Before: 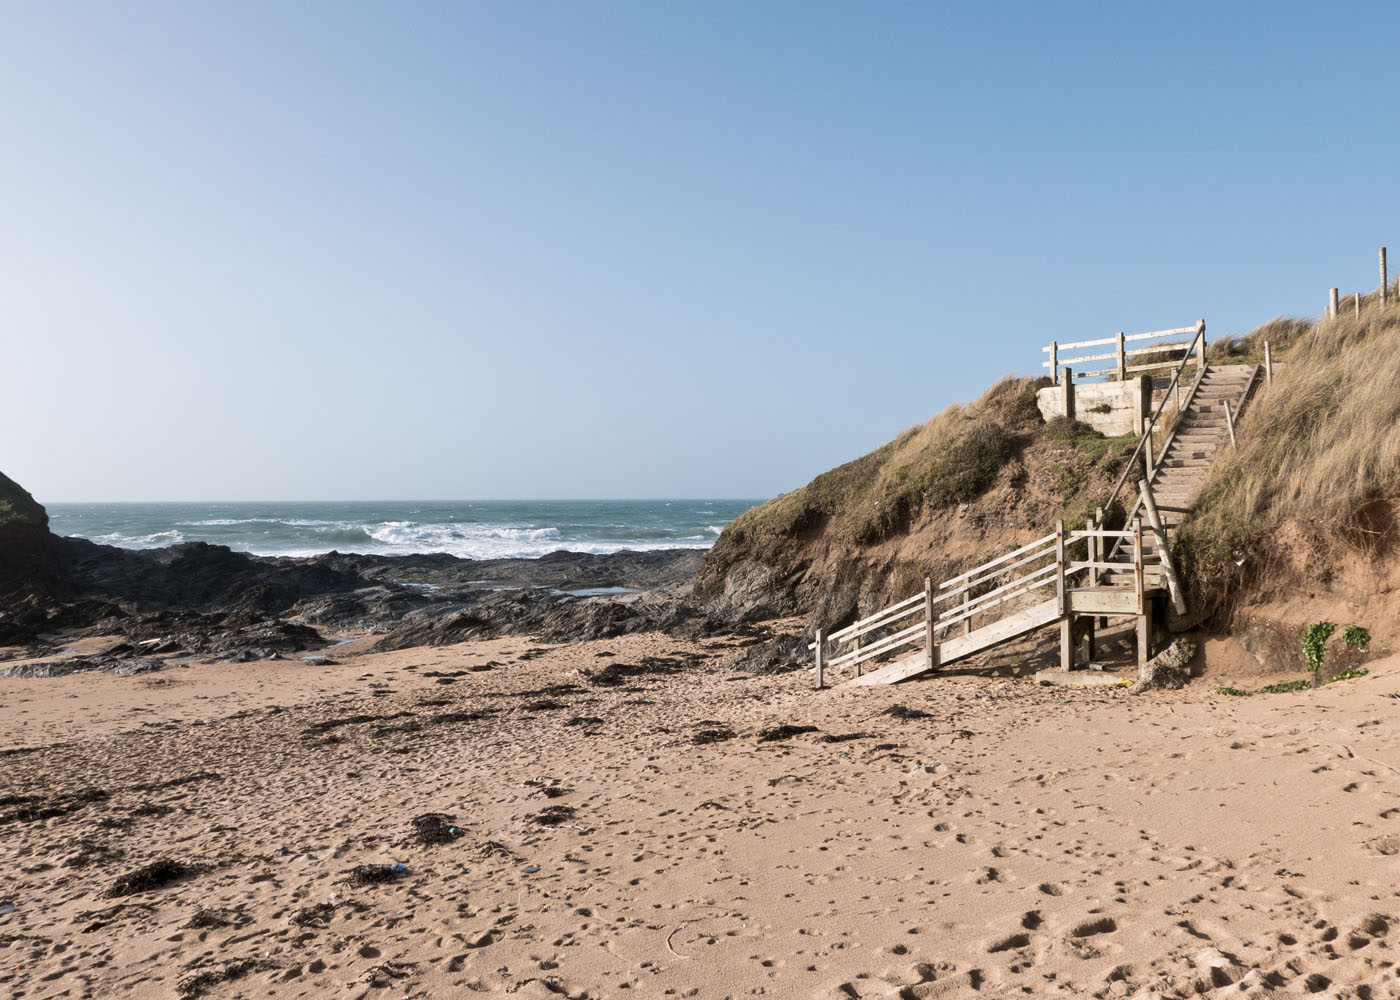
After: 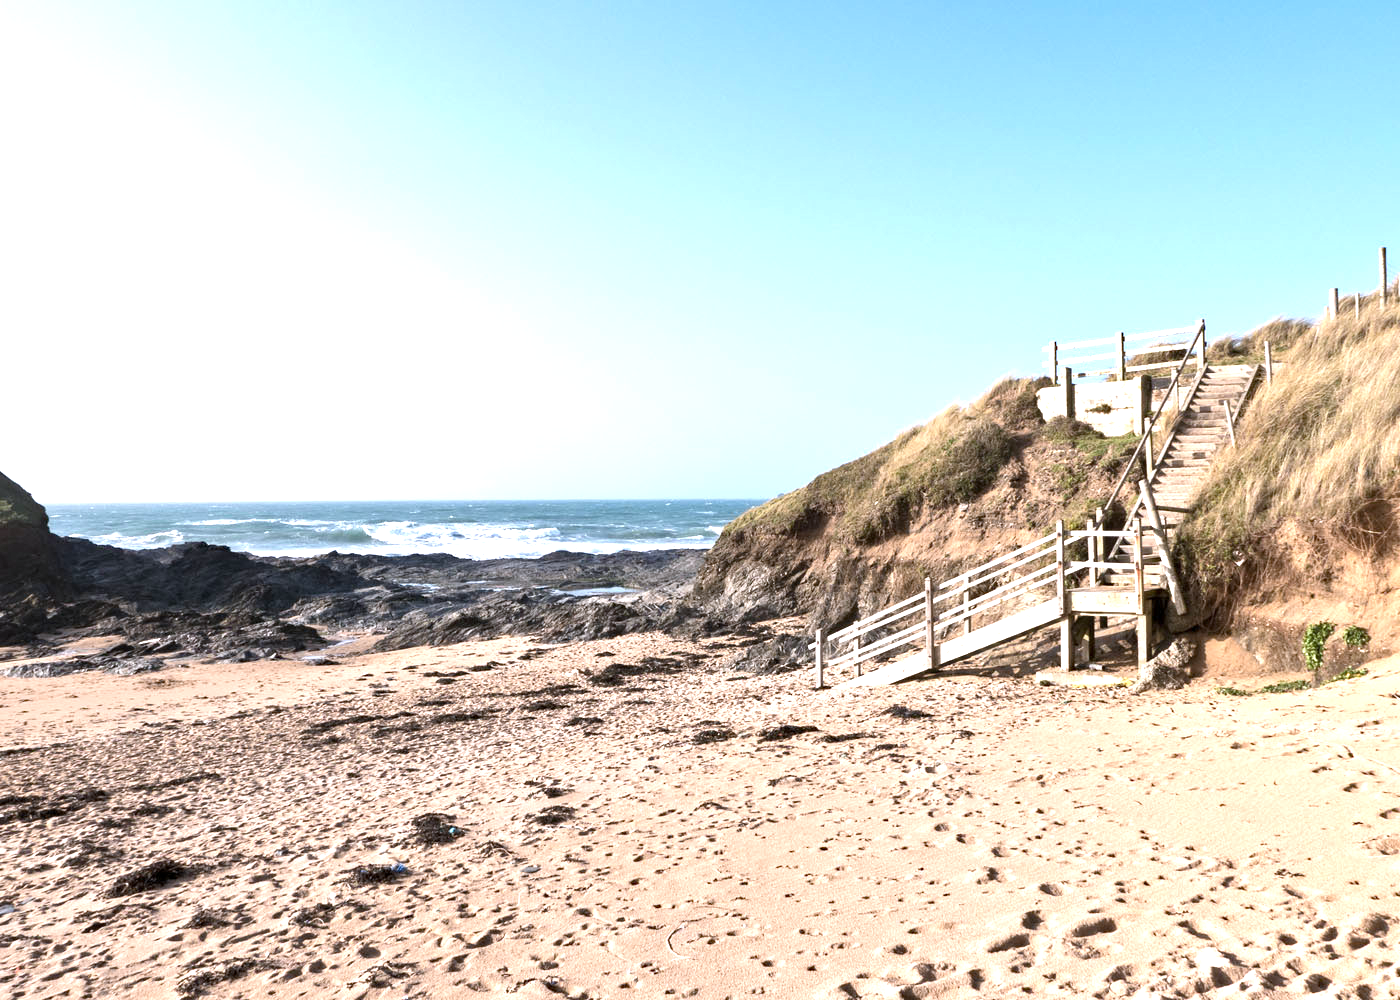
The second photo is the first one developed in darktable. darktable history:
white balance: red 0.984, blue 1.059
haze removal: compatibility mode true, adaptive false
exposure: black level correction 0, exposure 1.125 EV, compensate exposure bias true, compensate highlight preservation false
